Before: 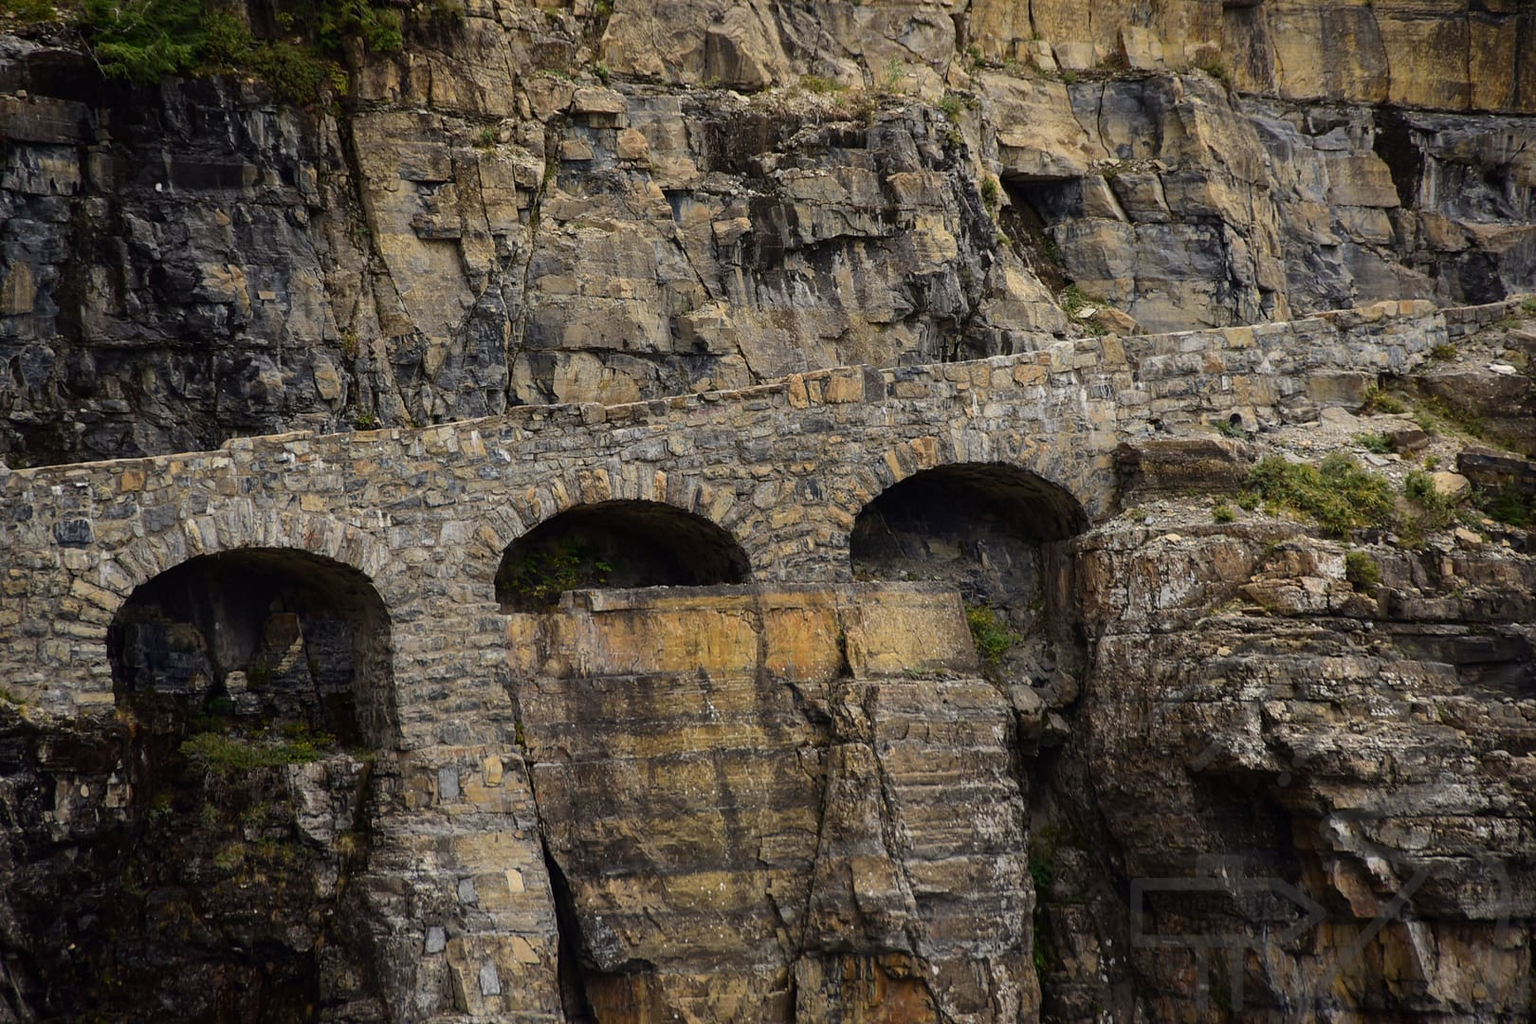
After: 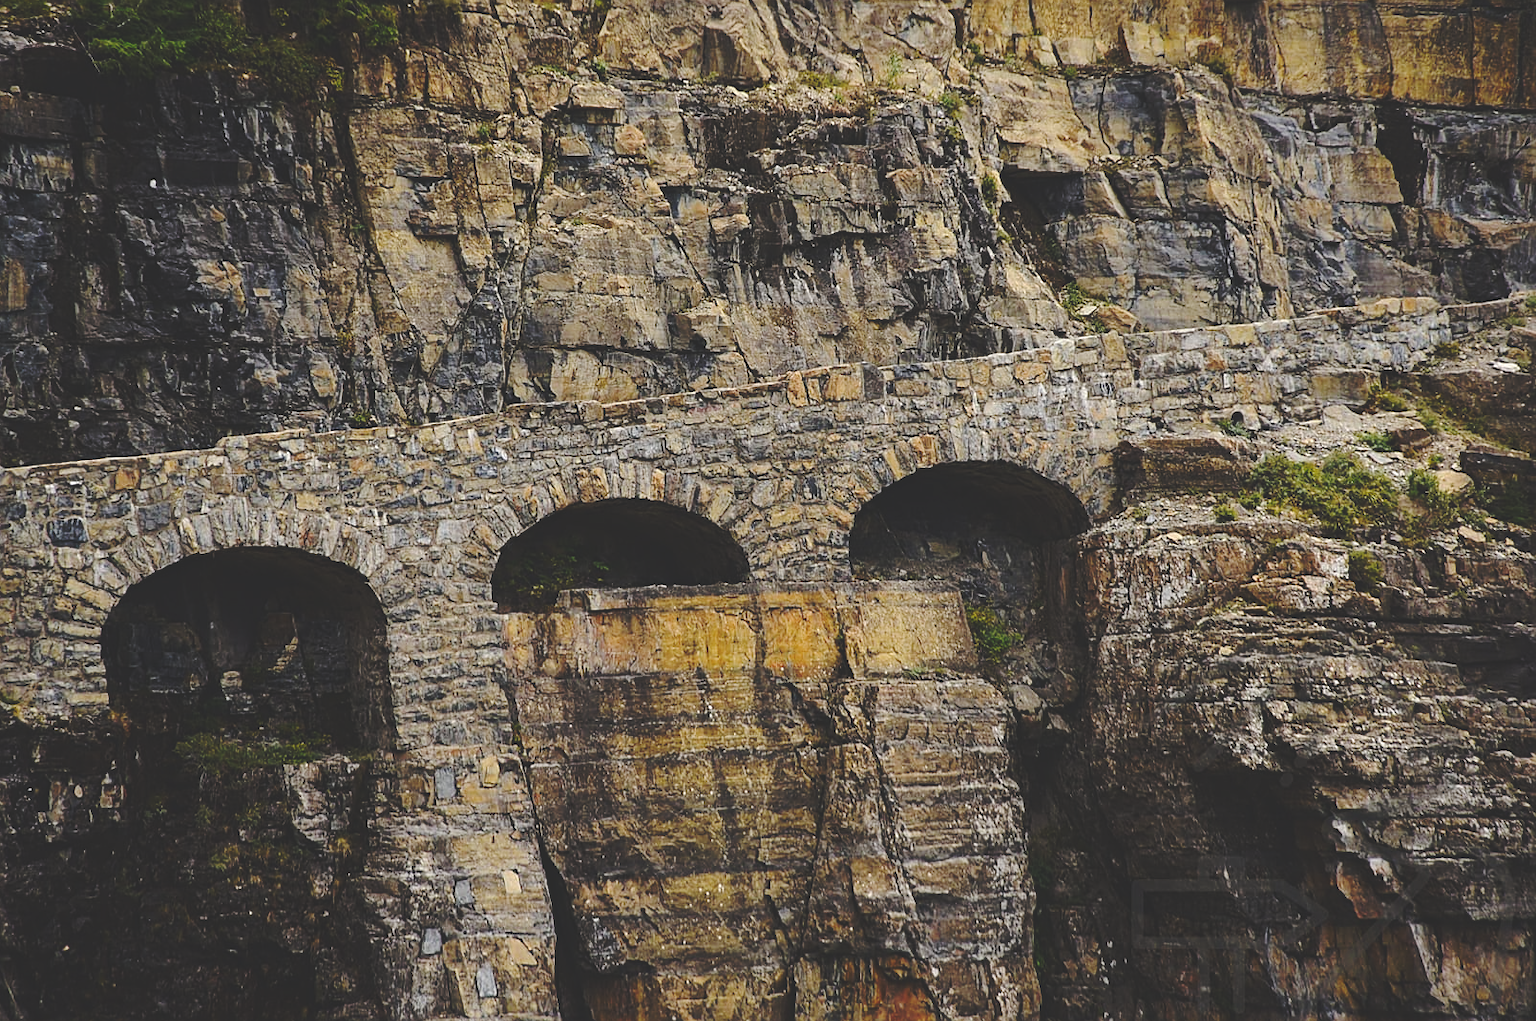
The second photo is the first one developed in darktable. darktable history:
sharpen: on, module defaults
haze removal: compatibility mode true, adaptive false
crop: left 0.434%, top 0.485%, right 0.244%, bottom 0.386%
base curve: curves: ch0 [(0, 0.024) (0.055, 0.065) (0.121, 0.166) (0.236, 0.319) (0.693, 0.726) (1, 1)], preserve colors none
contrast brightness saturation: saturation 0.1
